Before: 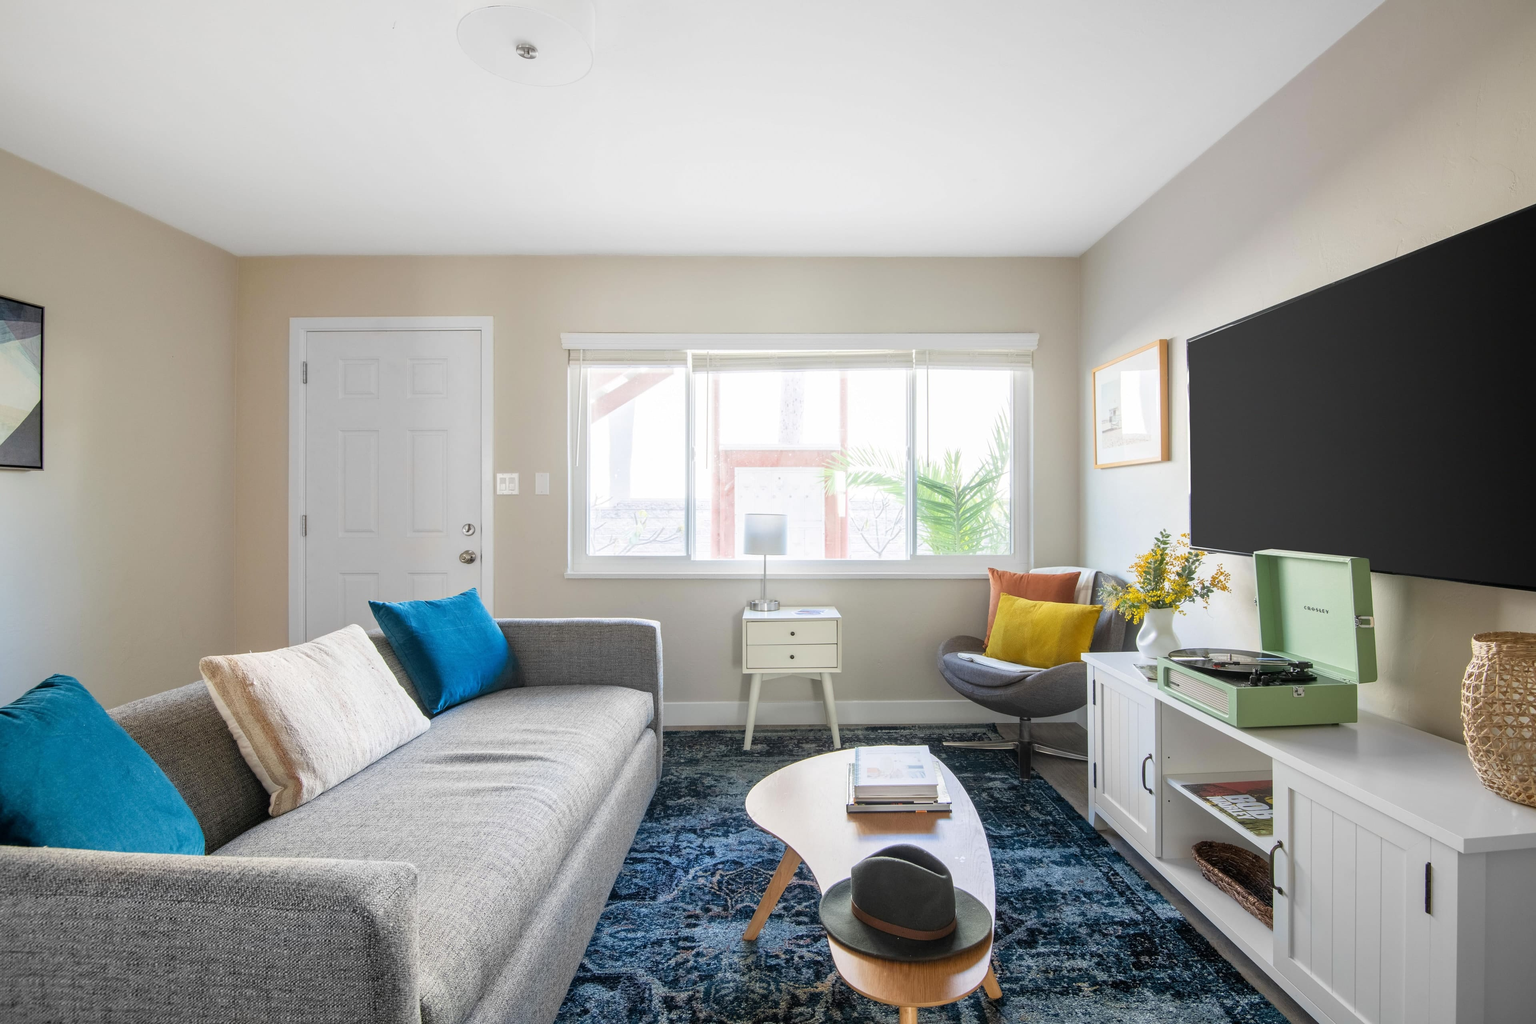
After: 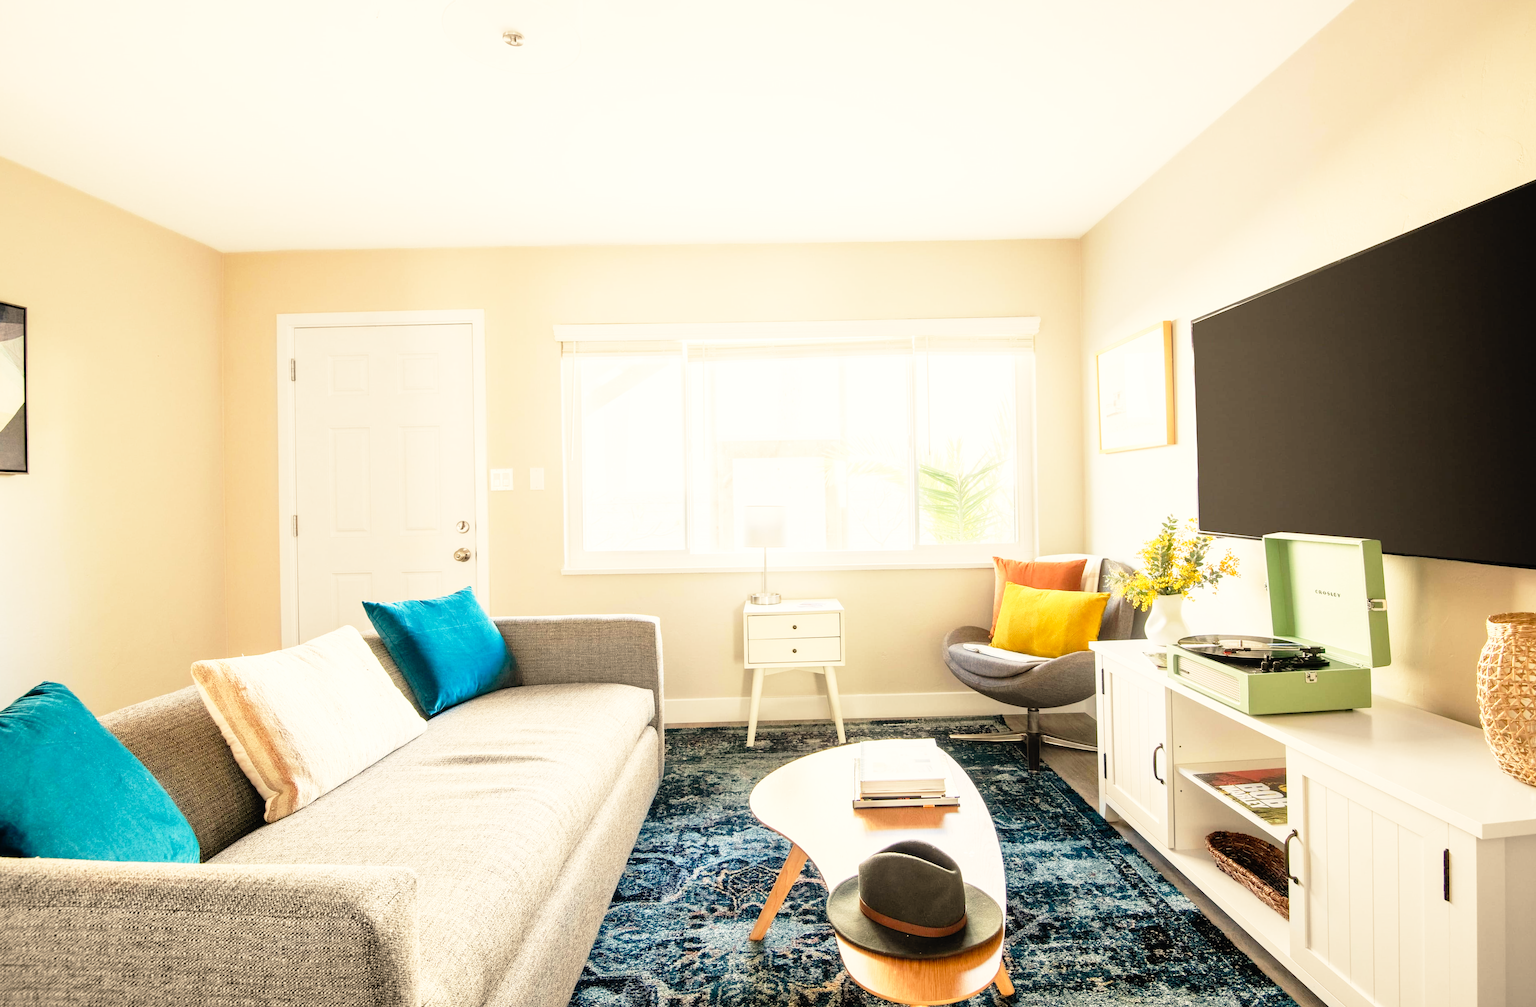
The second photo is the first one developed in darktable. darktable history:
base curve: curves: ch0 [(0, 0) (0.012, 0.01) (0.073, 0.168) (0.31, 0.711) (0.645, 0.957) (1, 1)], preserve colors none
white balance: red 1.138, green 0.996, blue 0.812
rotate and perspective: rotation -1°, crop left 0.011, crop right 0.989, crop top 0.025, crop bottom 0.975
crop: left 0.434%, top 0.485%, right 0.244%, bottom 0.386%
